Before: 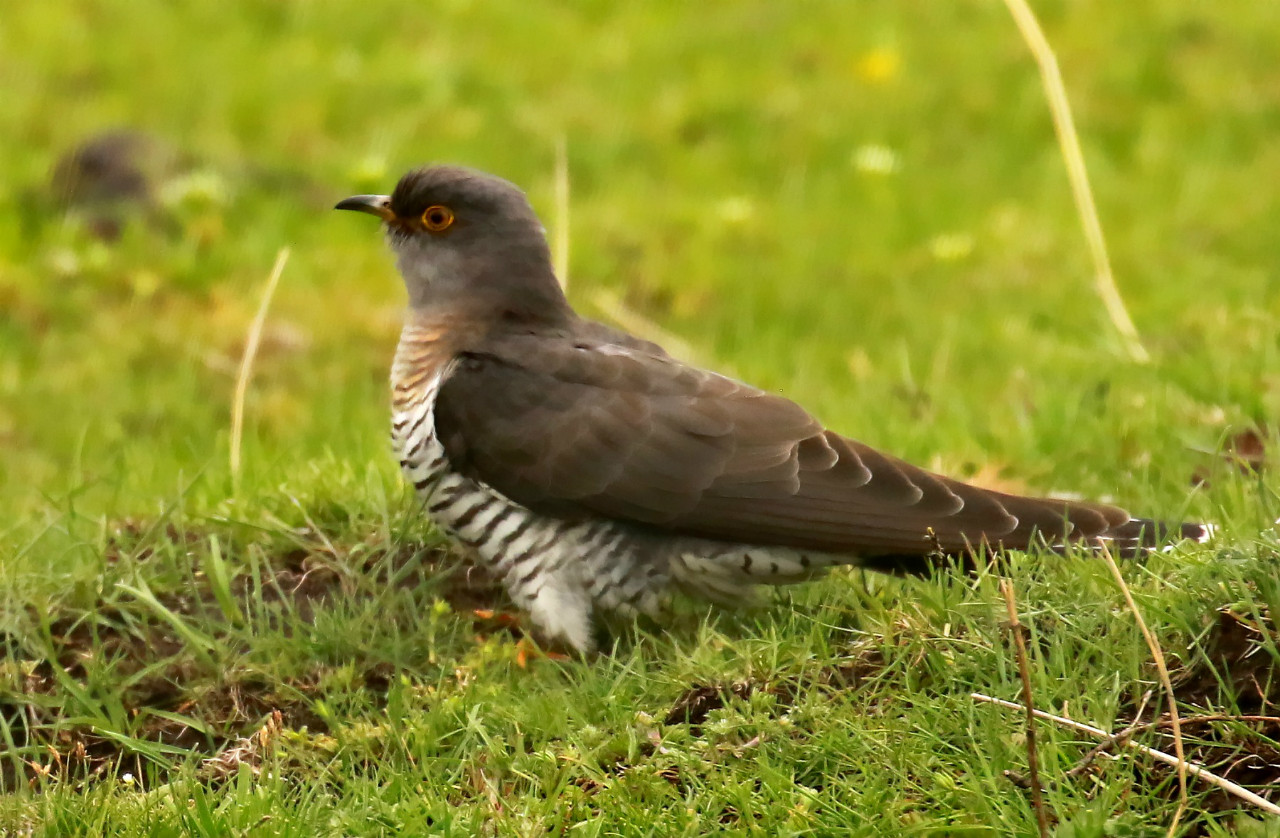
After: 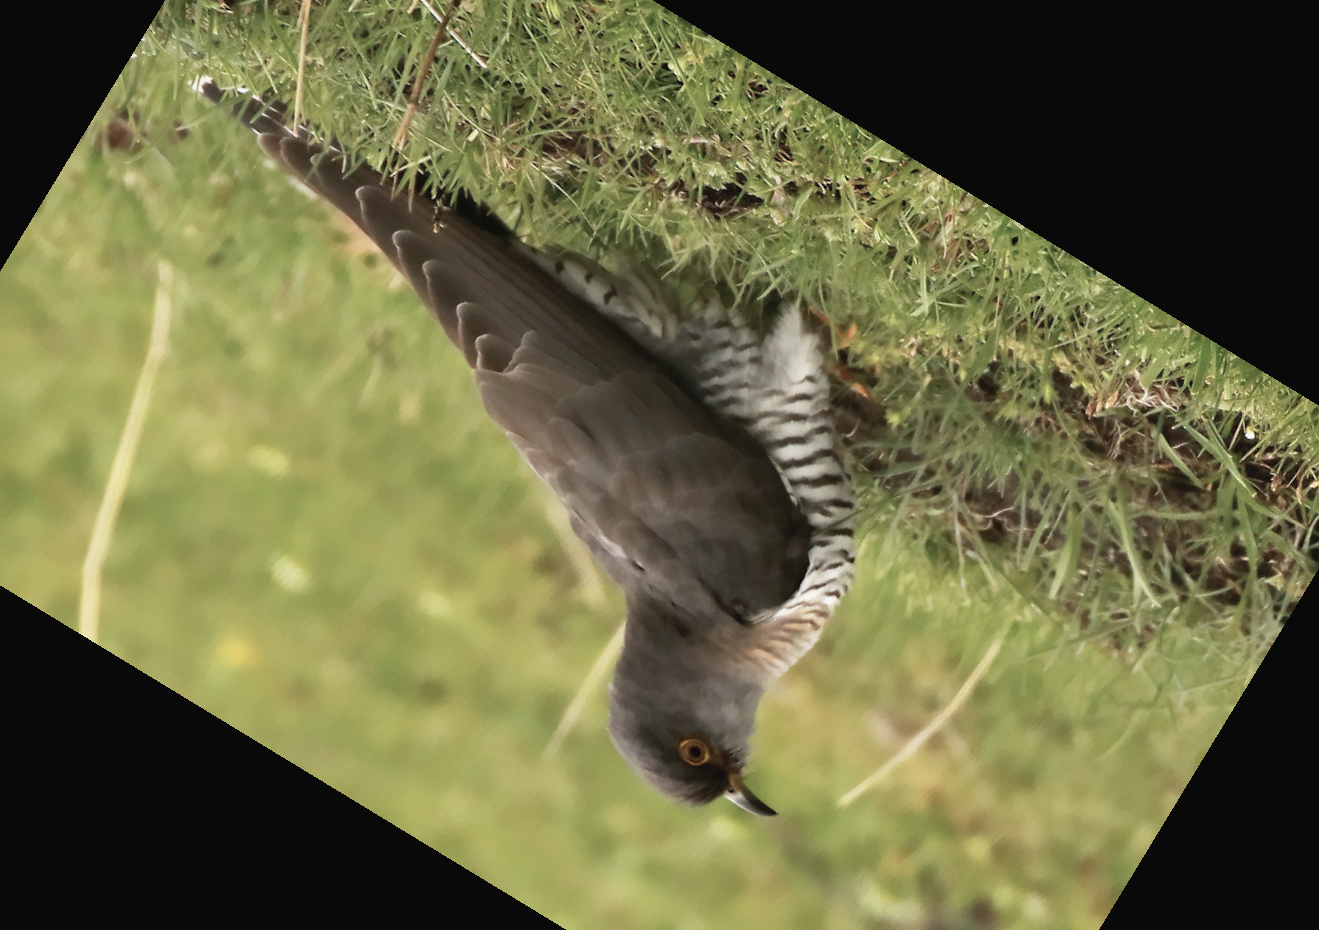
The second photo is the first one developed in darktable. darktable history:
contrast brightness saturation: contrast -0.05, saturation -0.41
crop and rotate: angle 148.68°, left 9.111%, top 15.603%, right 4.588%, bottom 17.041%
